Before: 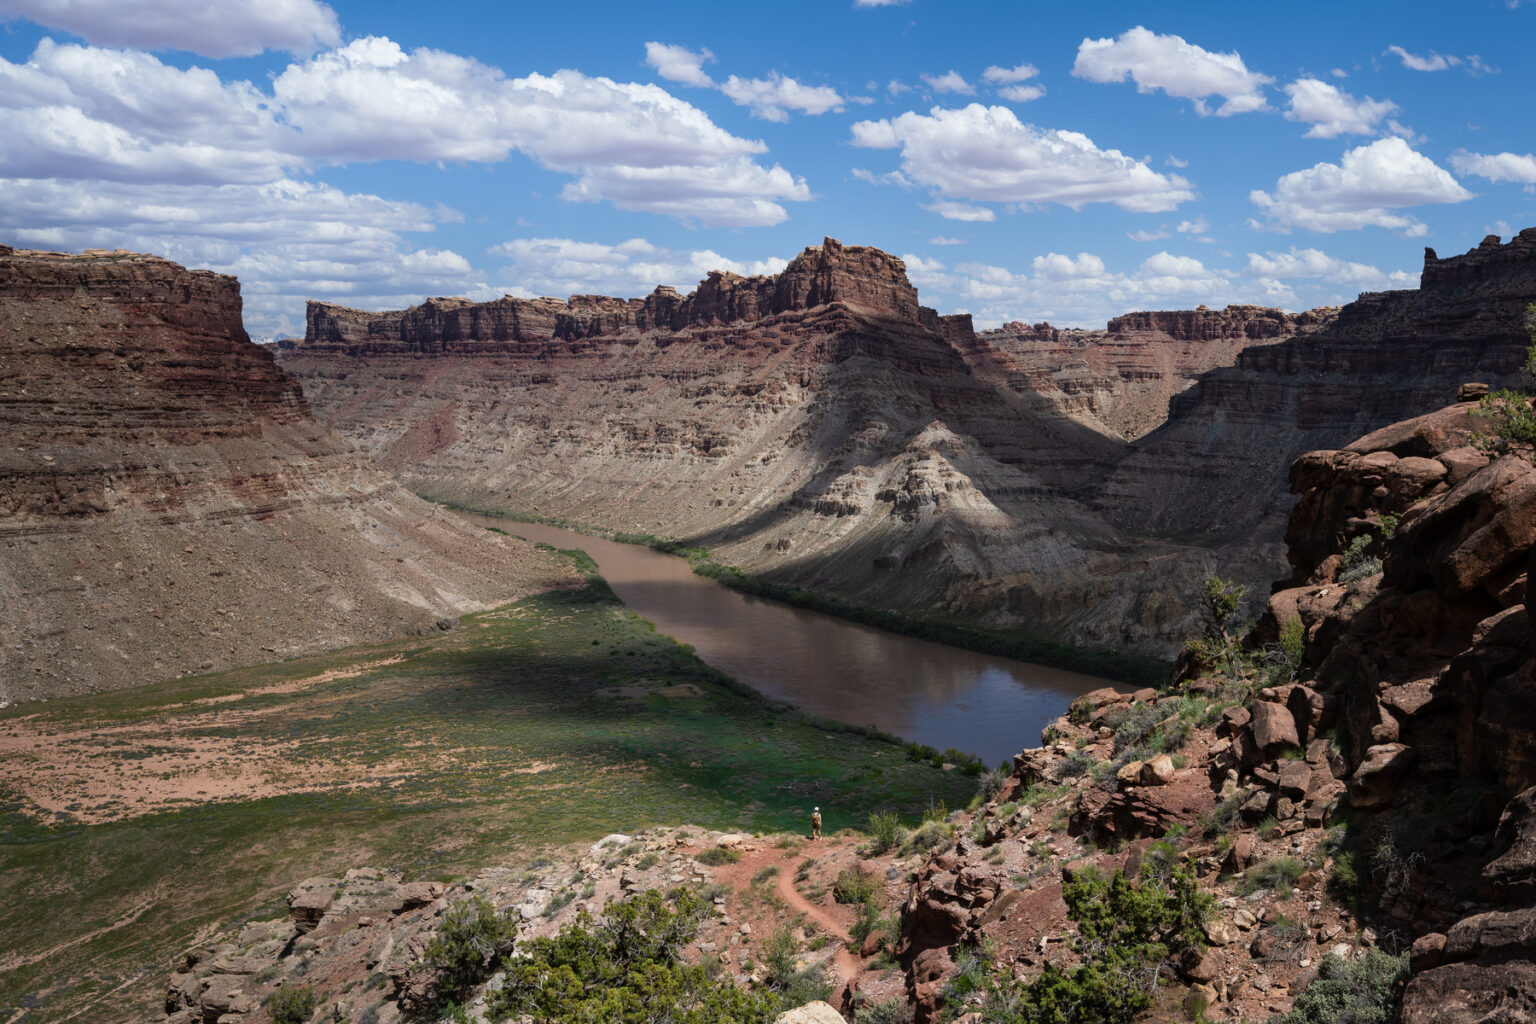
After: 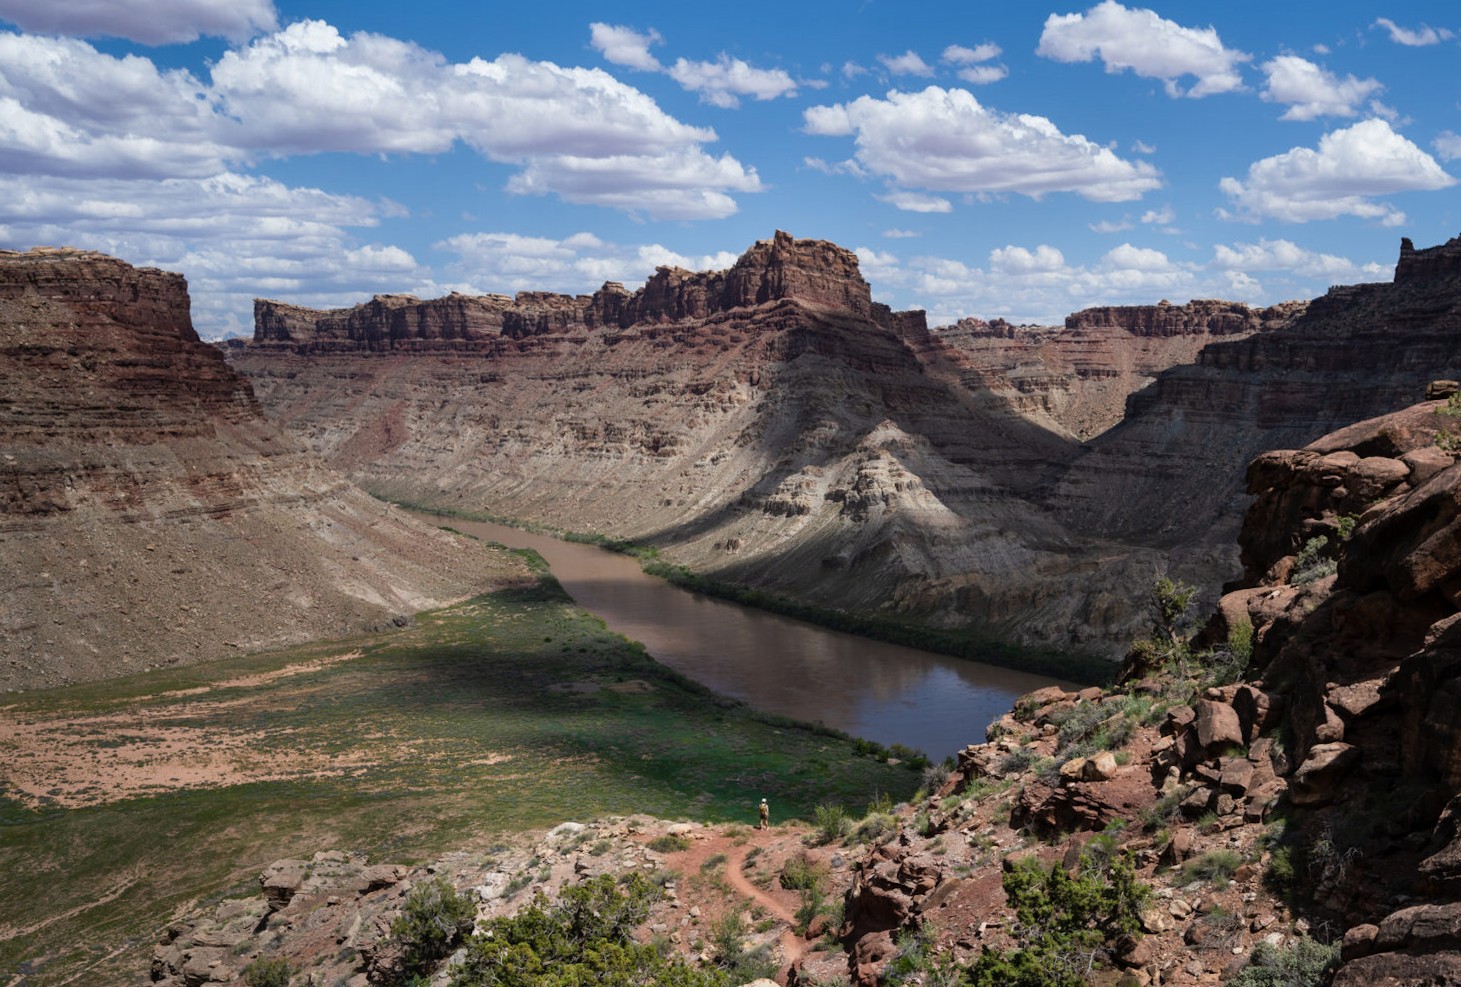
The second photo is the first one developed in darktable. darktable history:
crop: top 1.049%, right 0.001%
rotate and perspective: rotation 0.074°, lens shift (vertical) 0.096, lens shift (horizontal) -0.041, crop left 0.043, crop right 0.952, crop top 0.024, crop bottom 0.979
shadows and highlights: radius 108.52, shadows 23.73, highlights -59.32, low approximation 0.01, soften with gaussian
